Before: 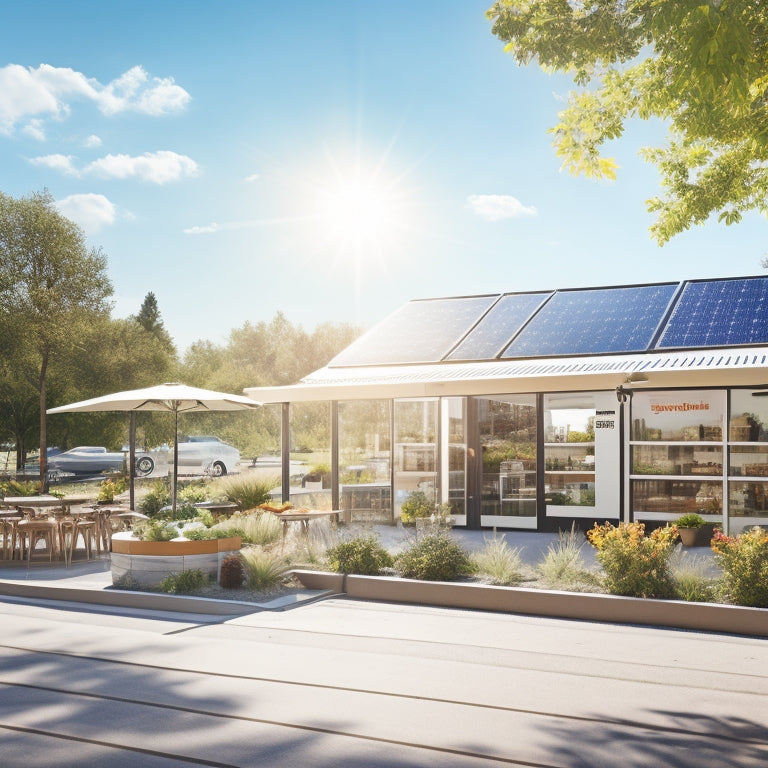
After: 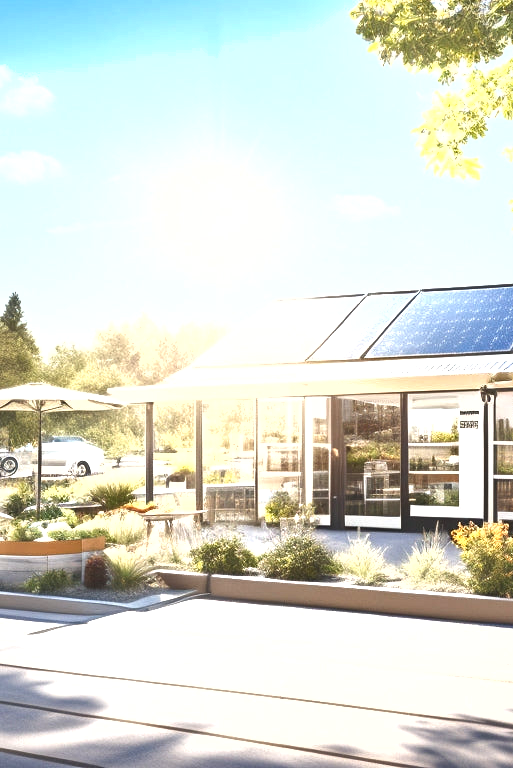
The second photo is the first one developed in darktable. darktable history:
shadows and highlights: shadows 29.61, highlights -30.47, low approximation 0.01, soften with gaussian
crop and rotate: left 17.732%, right 15.423%
exposure: exposure 0.935 EV, compensate highlight preservation false
local contrast: mode bilateral grid, contrast 25, coarseness 60, detail 151%, midtone range 0.2
